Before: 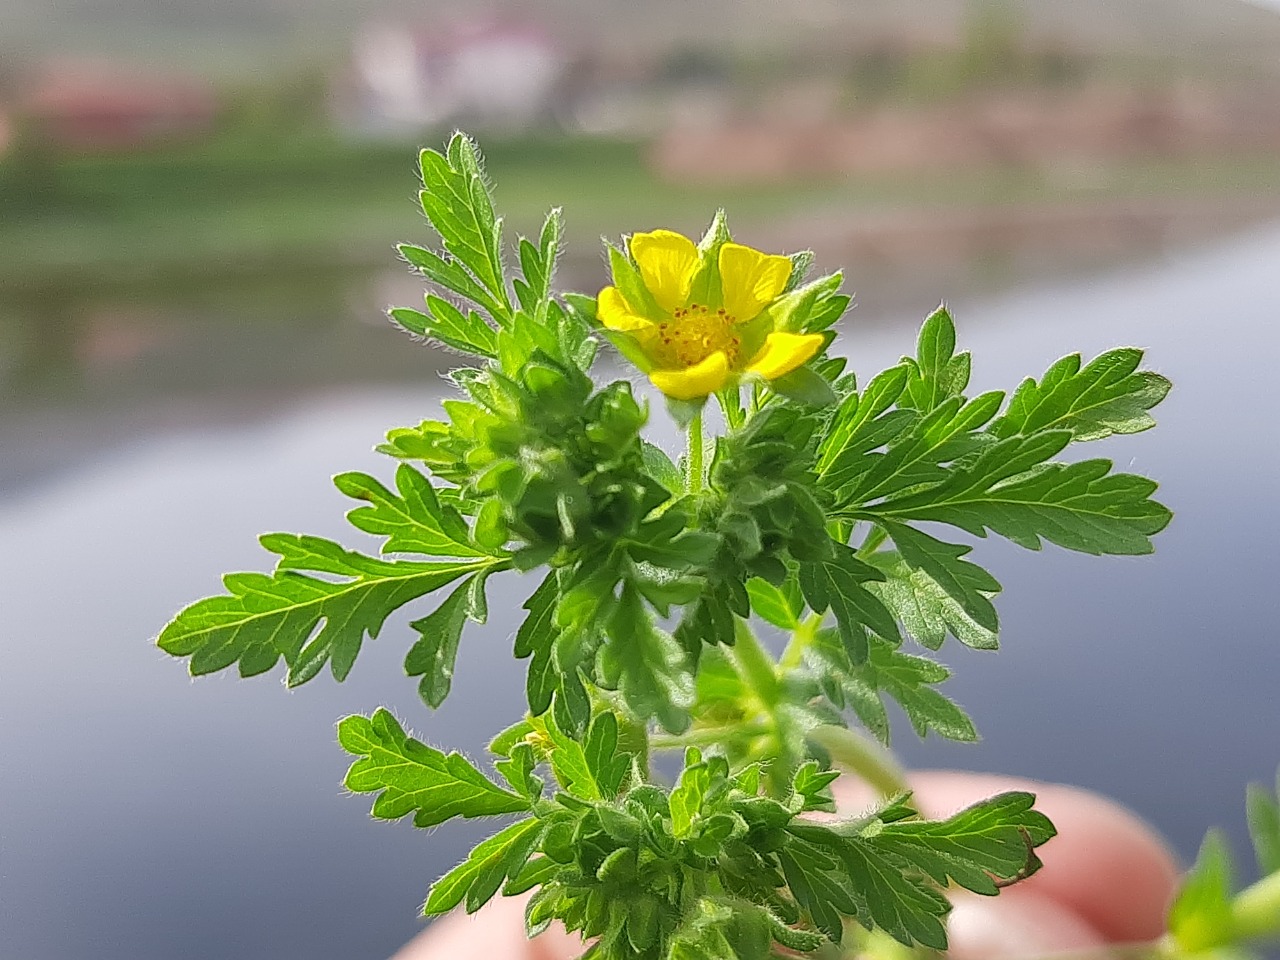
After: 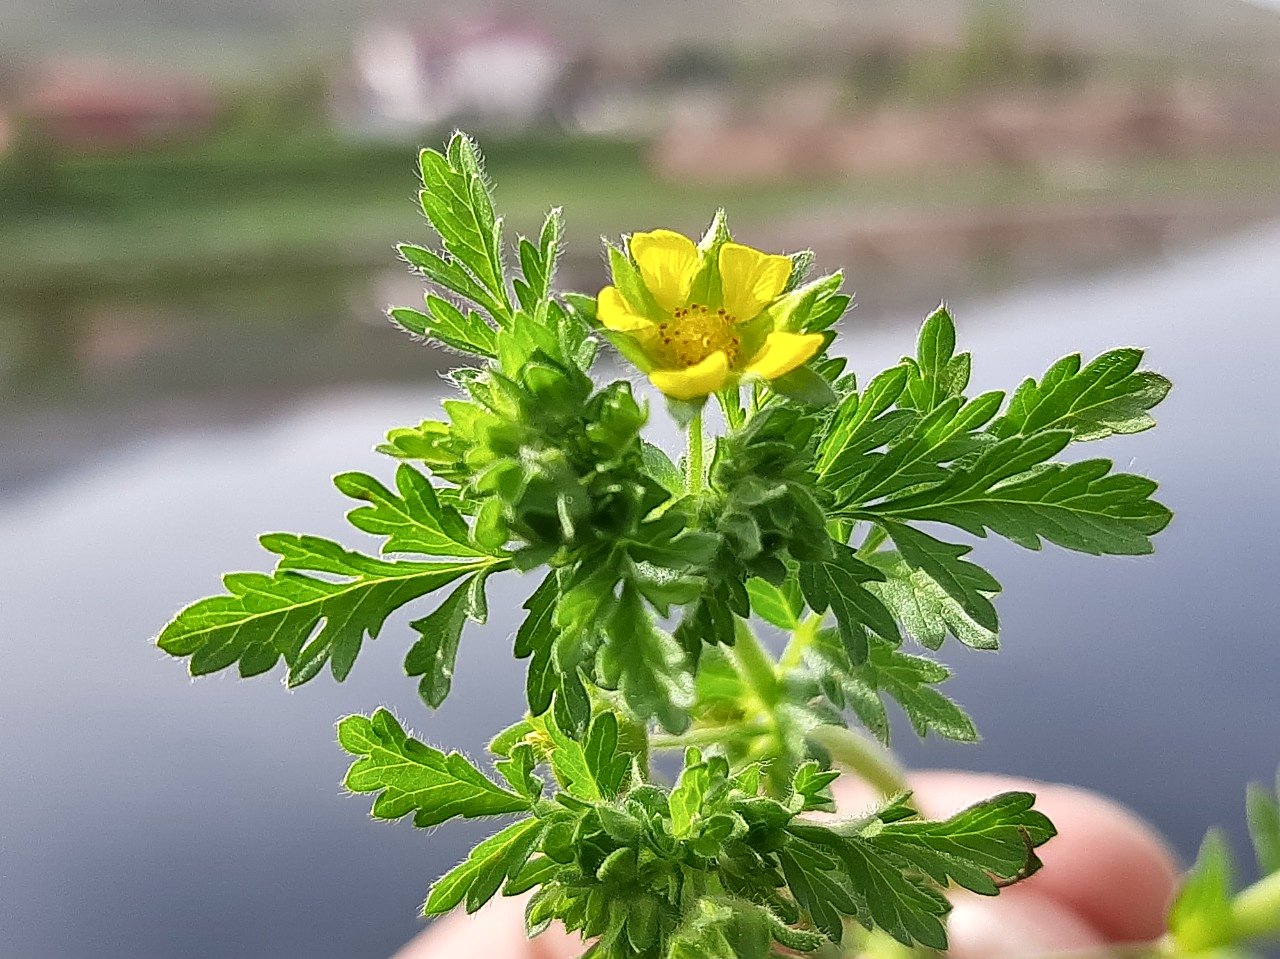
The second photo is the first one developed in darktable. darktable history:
crop: bottom 0.072%
local contrast: mode bilateral grid, contrast 25, coarseness 59, detail 151%, midtone range 0.2
